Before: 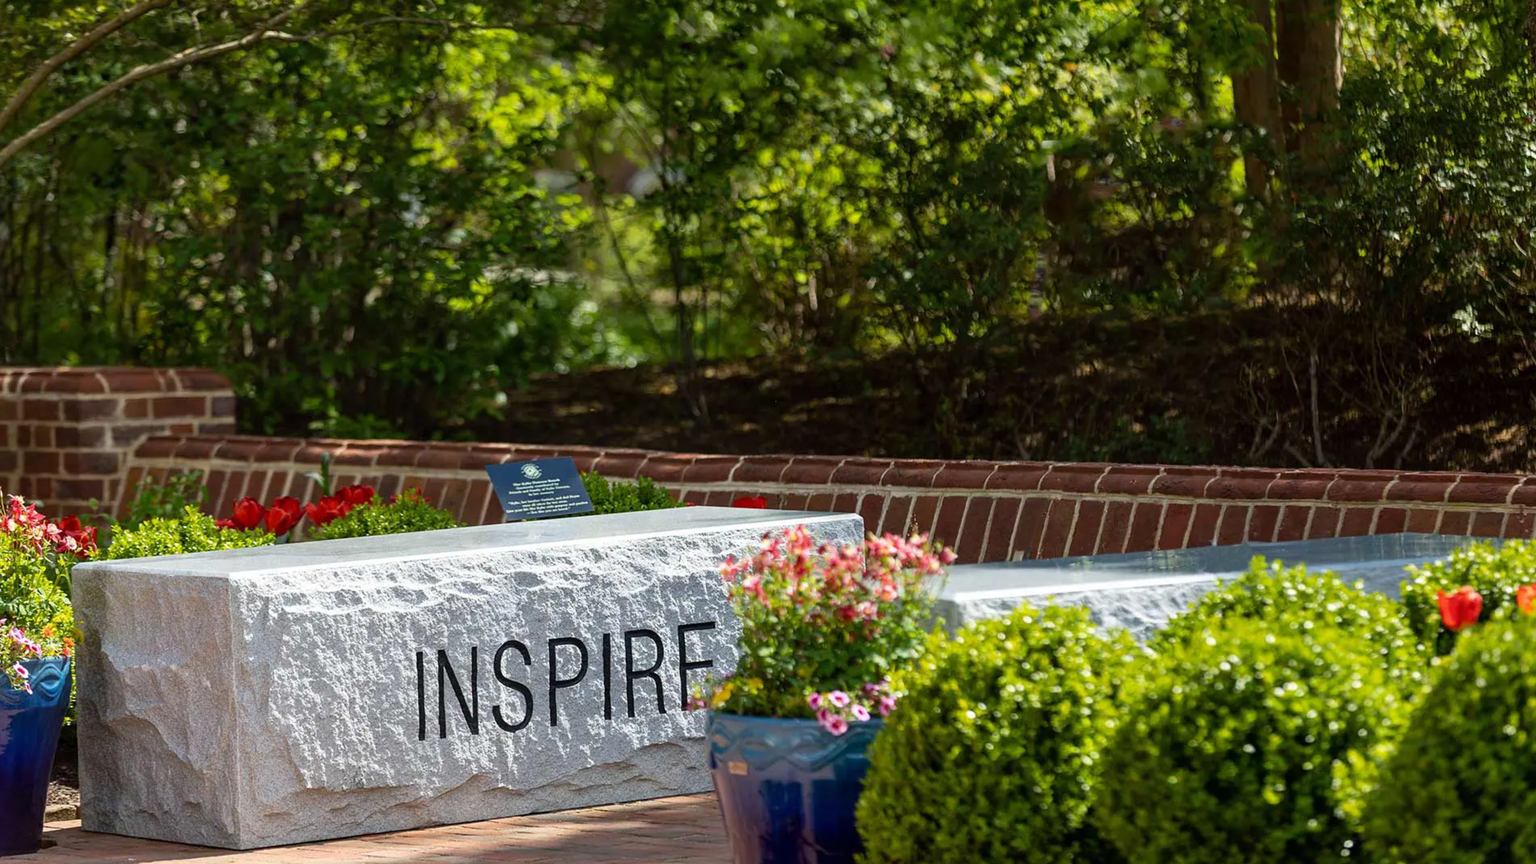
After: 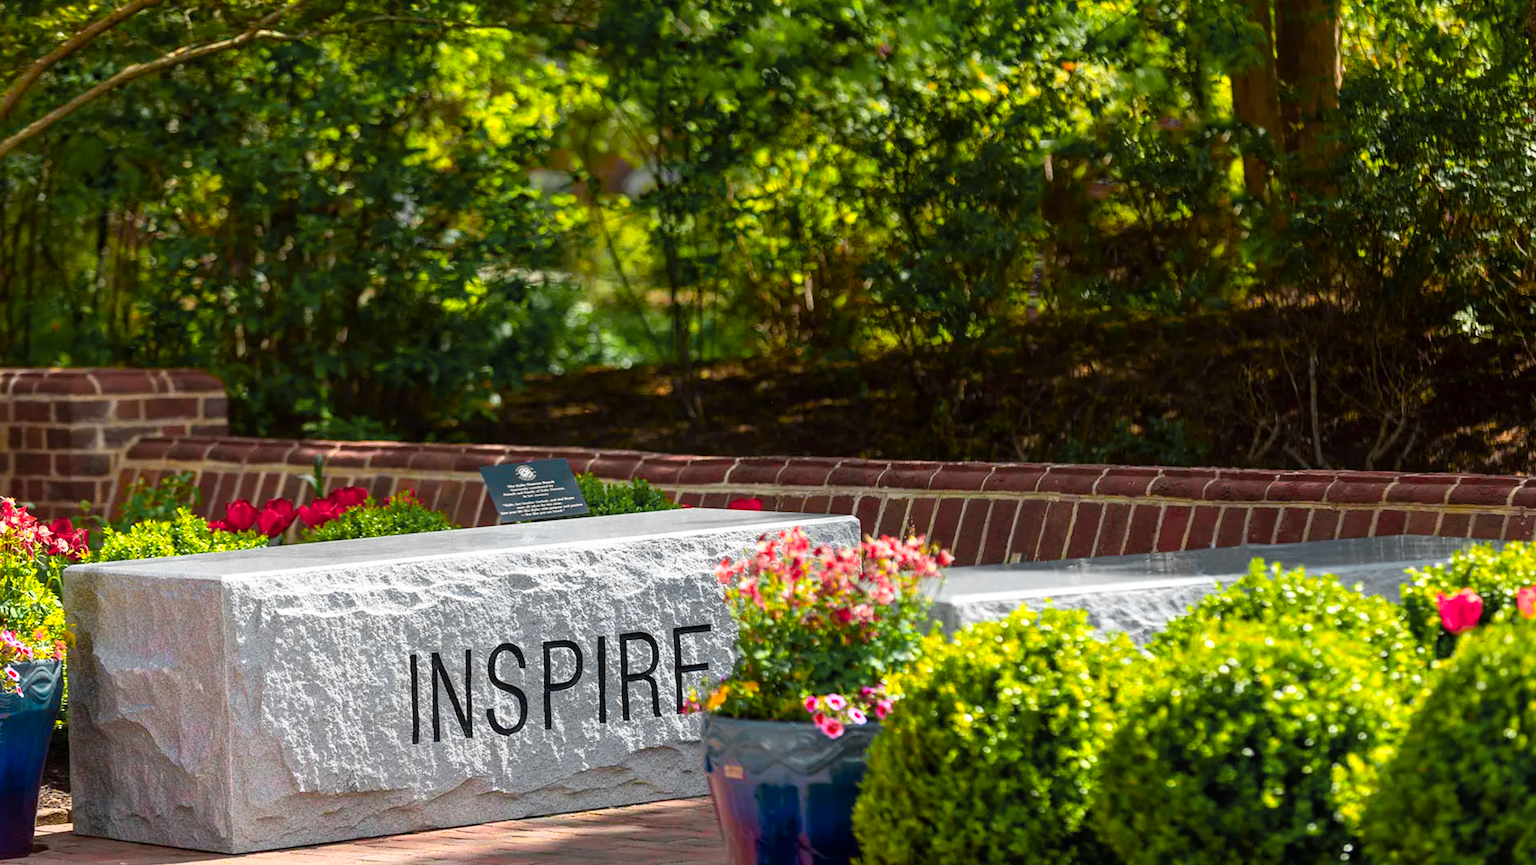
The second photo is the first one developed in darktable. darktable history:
crop and rotate: left 0.614%, top 0.179%, bottom 0.309%
contrast brightness saturation: saturation 0.18
color zones: curves: ch0 [(0.257, 0.558) (0.75, 0.565)]; ch1 [(0.004, 0.857) (0.14, 0.416) (0.257, 0.695) (0.442, 0.032) (0.736, 0.266) (0.891, 0.741)]; ch2 [(0, 0.623) (0.112, 0.436) (0.271, 0.474) (0.516, 0.64) (0.743, 0.286)]
